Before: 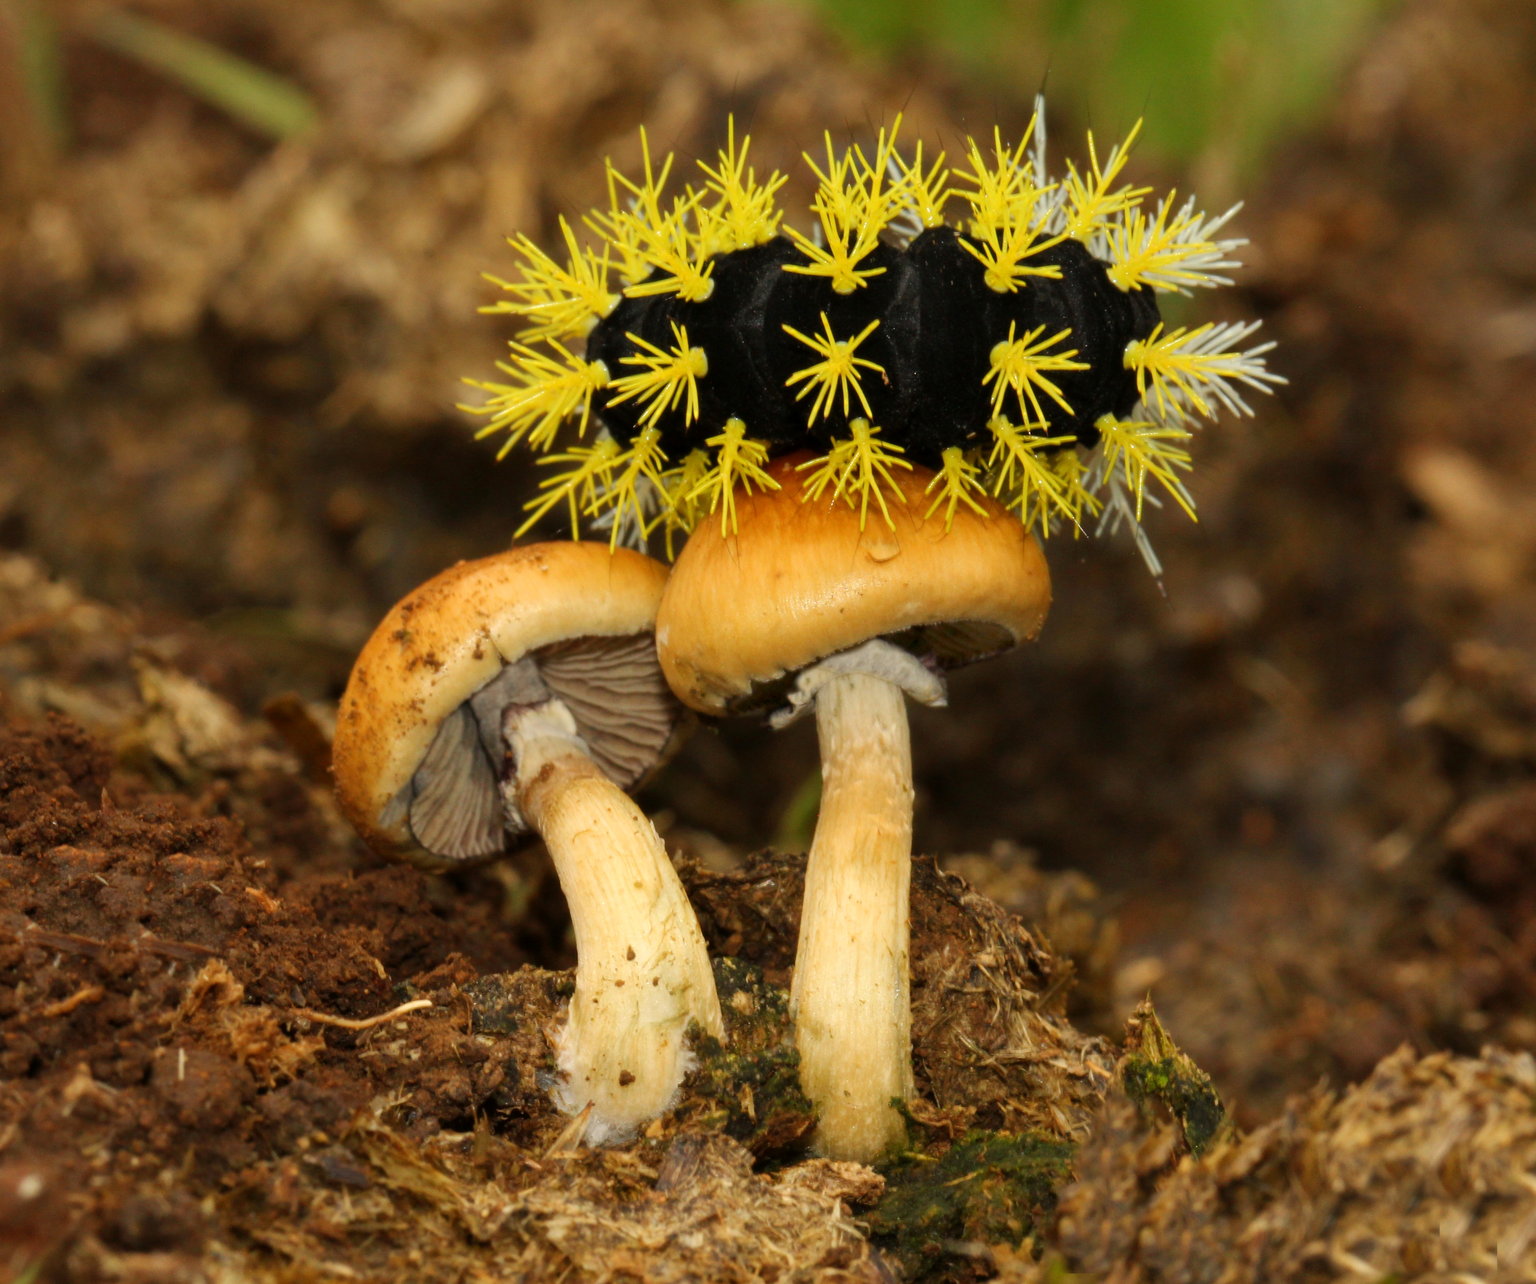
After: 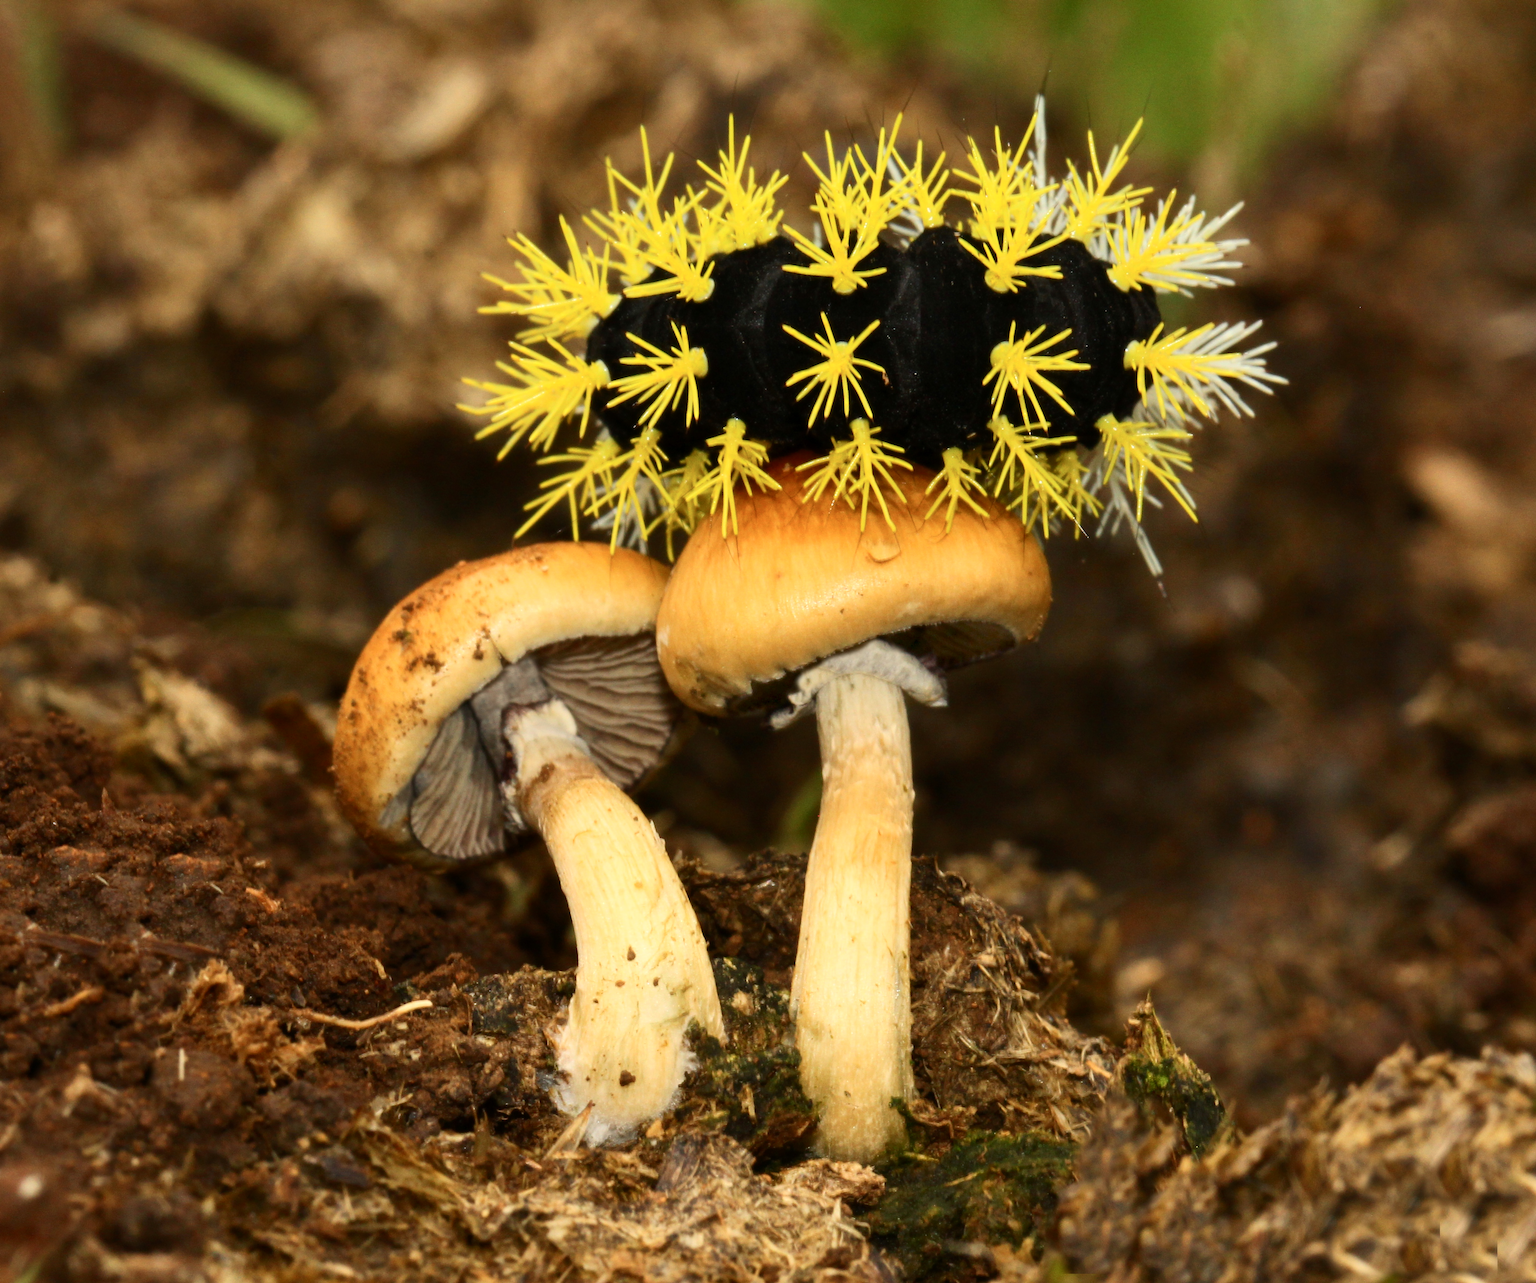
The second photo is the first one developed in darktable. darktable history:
base curve: curves: ch0 [(0, 0) (0.303, 0.277) (1, 1)], exposure shift 0.58, preserve colors none
contrast brightness saturation: contrast 0.242, brightness 0.088
